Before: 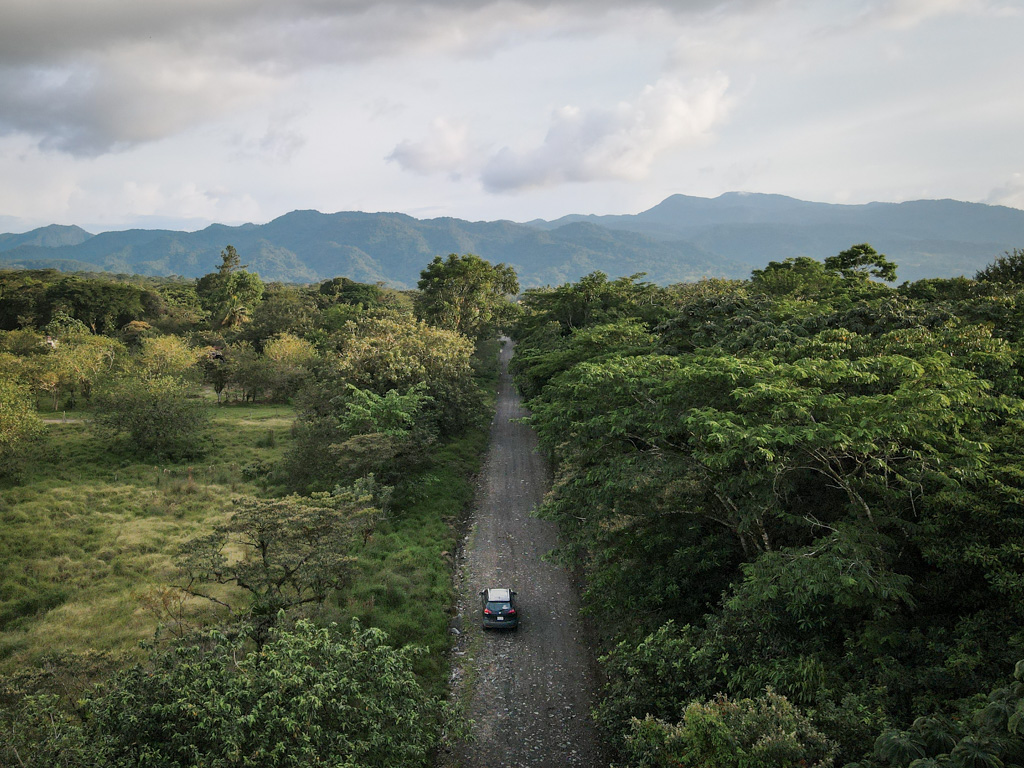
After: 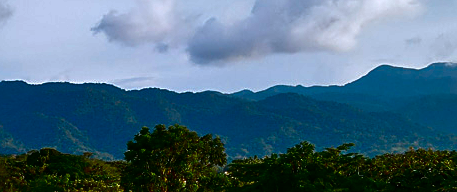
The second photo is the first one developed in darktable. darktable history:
shadows and highlights: radius 264.75, soften with gaussian
contrast brightness saturation: brightness -1, saturation 1
crop: left 28.64%, top 16.832%, right 26.637%, bottom 58.055%
exposure: exposure 0.131 EV, compensate highlight preservation false
sharpen: on, module defaults
color correction: highlights a* -2.24, highlights b* -18.1
